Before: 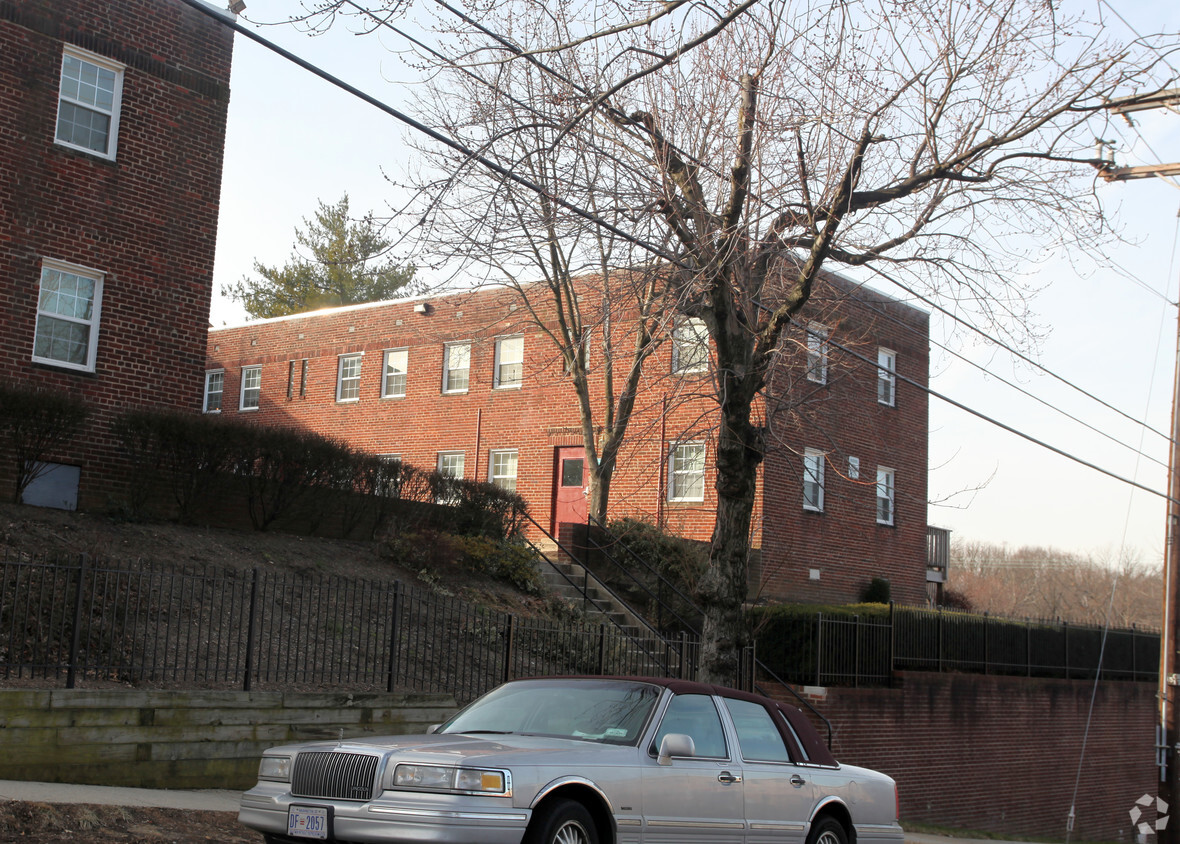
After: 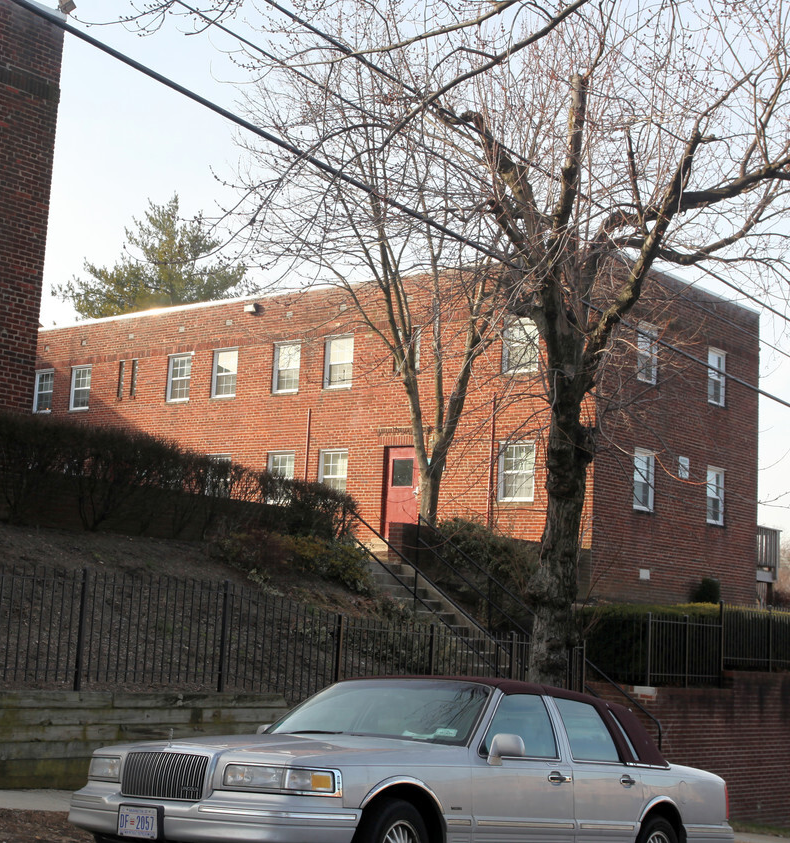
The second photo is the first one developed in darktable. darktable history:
crop and rotate: left 14.42%, right 18.599%
